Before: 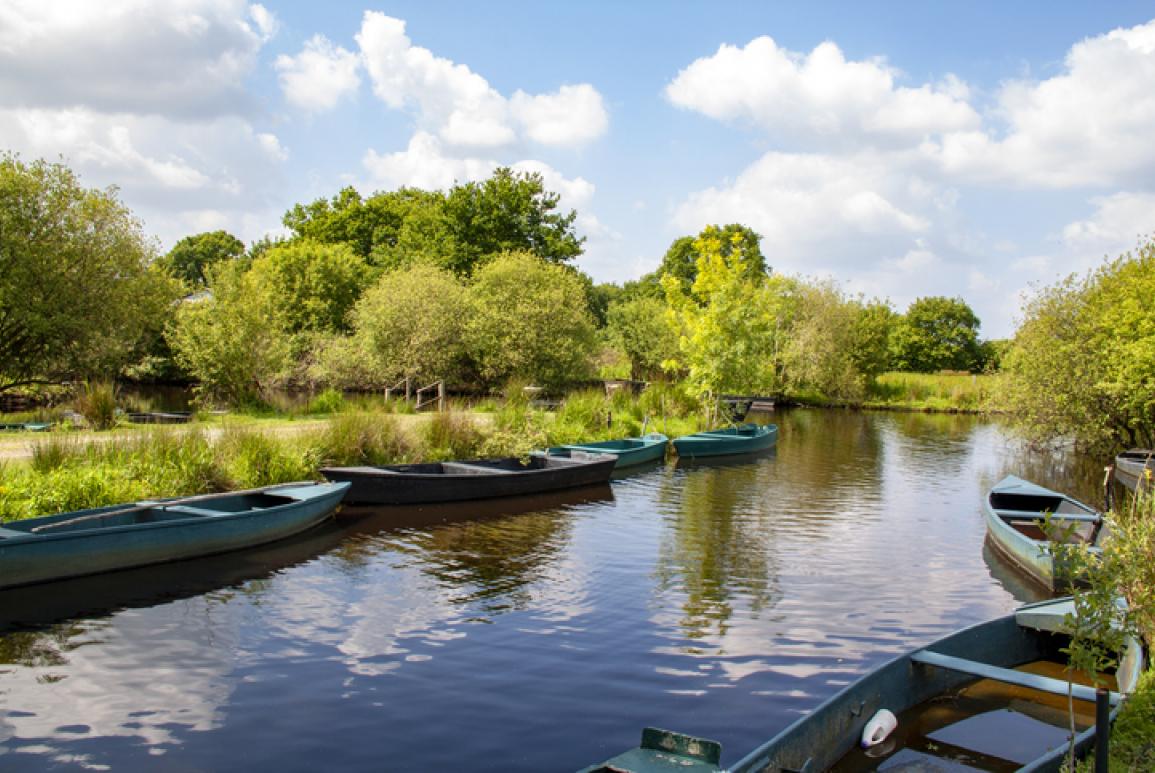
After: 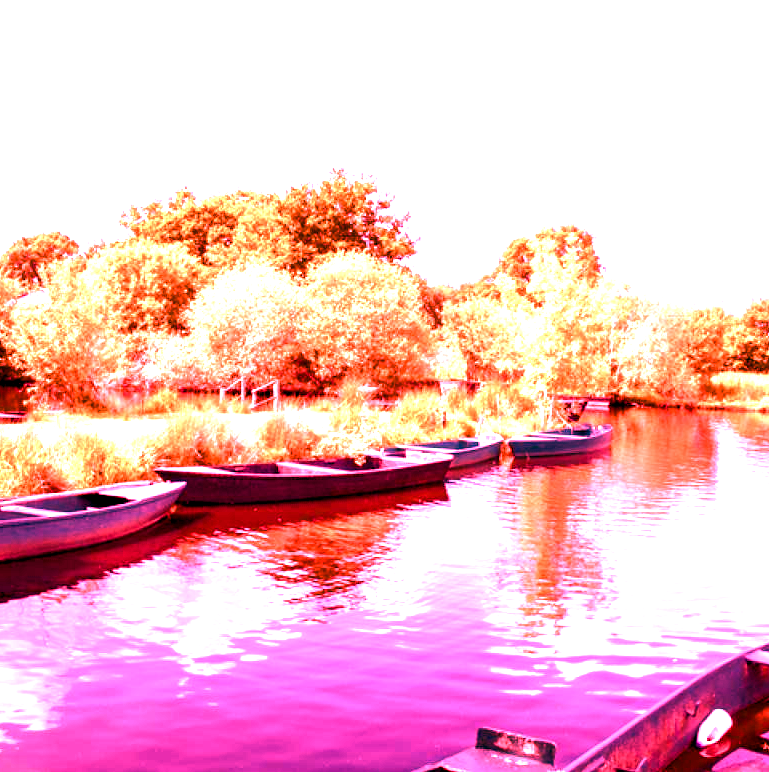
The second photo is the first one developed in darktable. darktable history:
white balance: red 4.26, blue 1.802
color balance rgb: shadows lift › chroma 2%, shadows lift › hue 185.64°, power › luminance 1.48%, highlights gain › chroma 3%, highlights gain › hue 54.51°, global offset › luminance -0.4%, perceptual saturation grading › highlights -18.47%, perceptual saturation grading › mid-tones 6.62%, perceptual saturation grading › shadows 28.22%, perceptual brilliance grading › highlights 15.68%, perceptual brilliance grading › shadows -14.29%, global vibrance 25.96%, contrast 6.45%
crop and rotate: left 14.292%, right 19.041%
